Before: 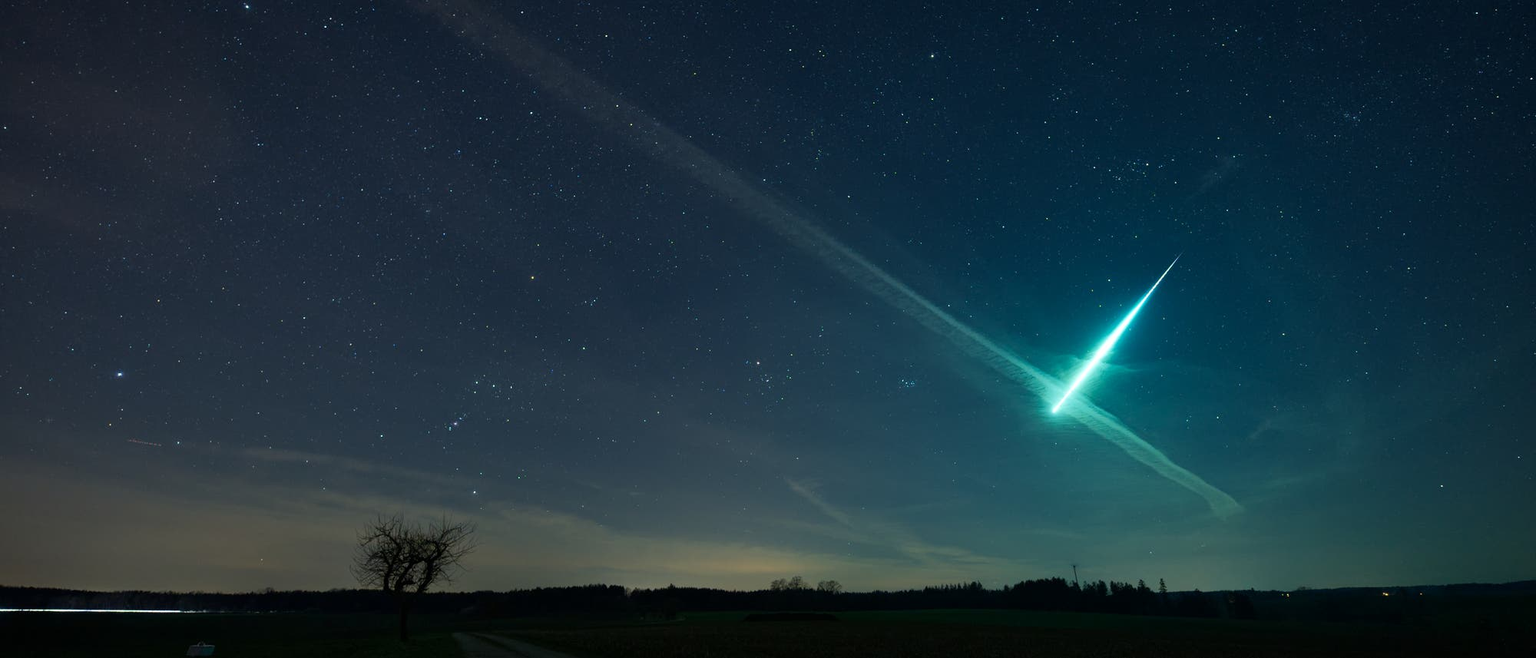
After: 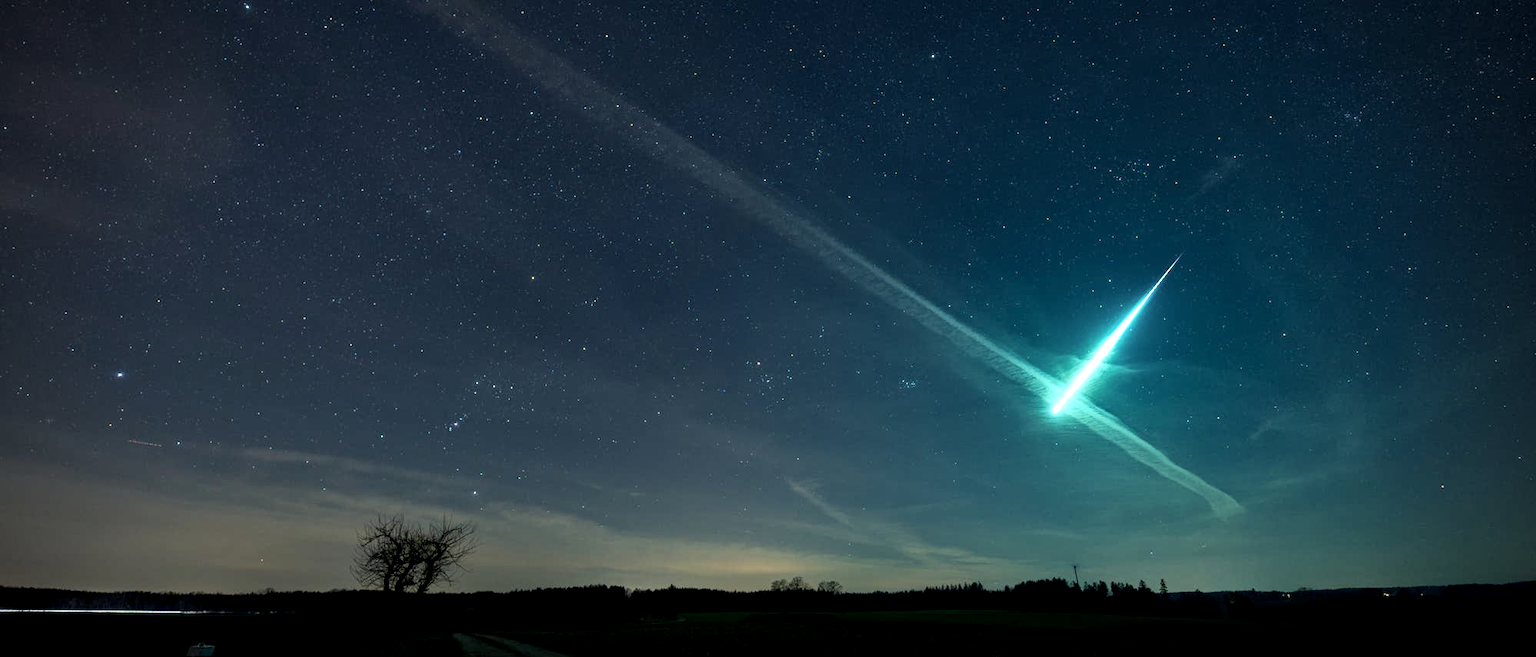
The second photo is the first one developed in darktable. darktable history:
local contrast: detail 150%
vignetting: fall-off radius 60.92%
exposure: exposure 0.2 EV, compensate highlight preservation false
